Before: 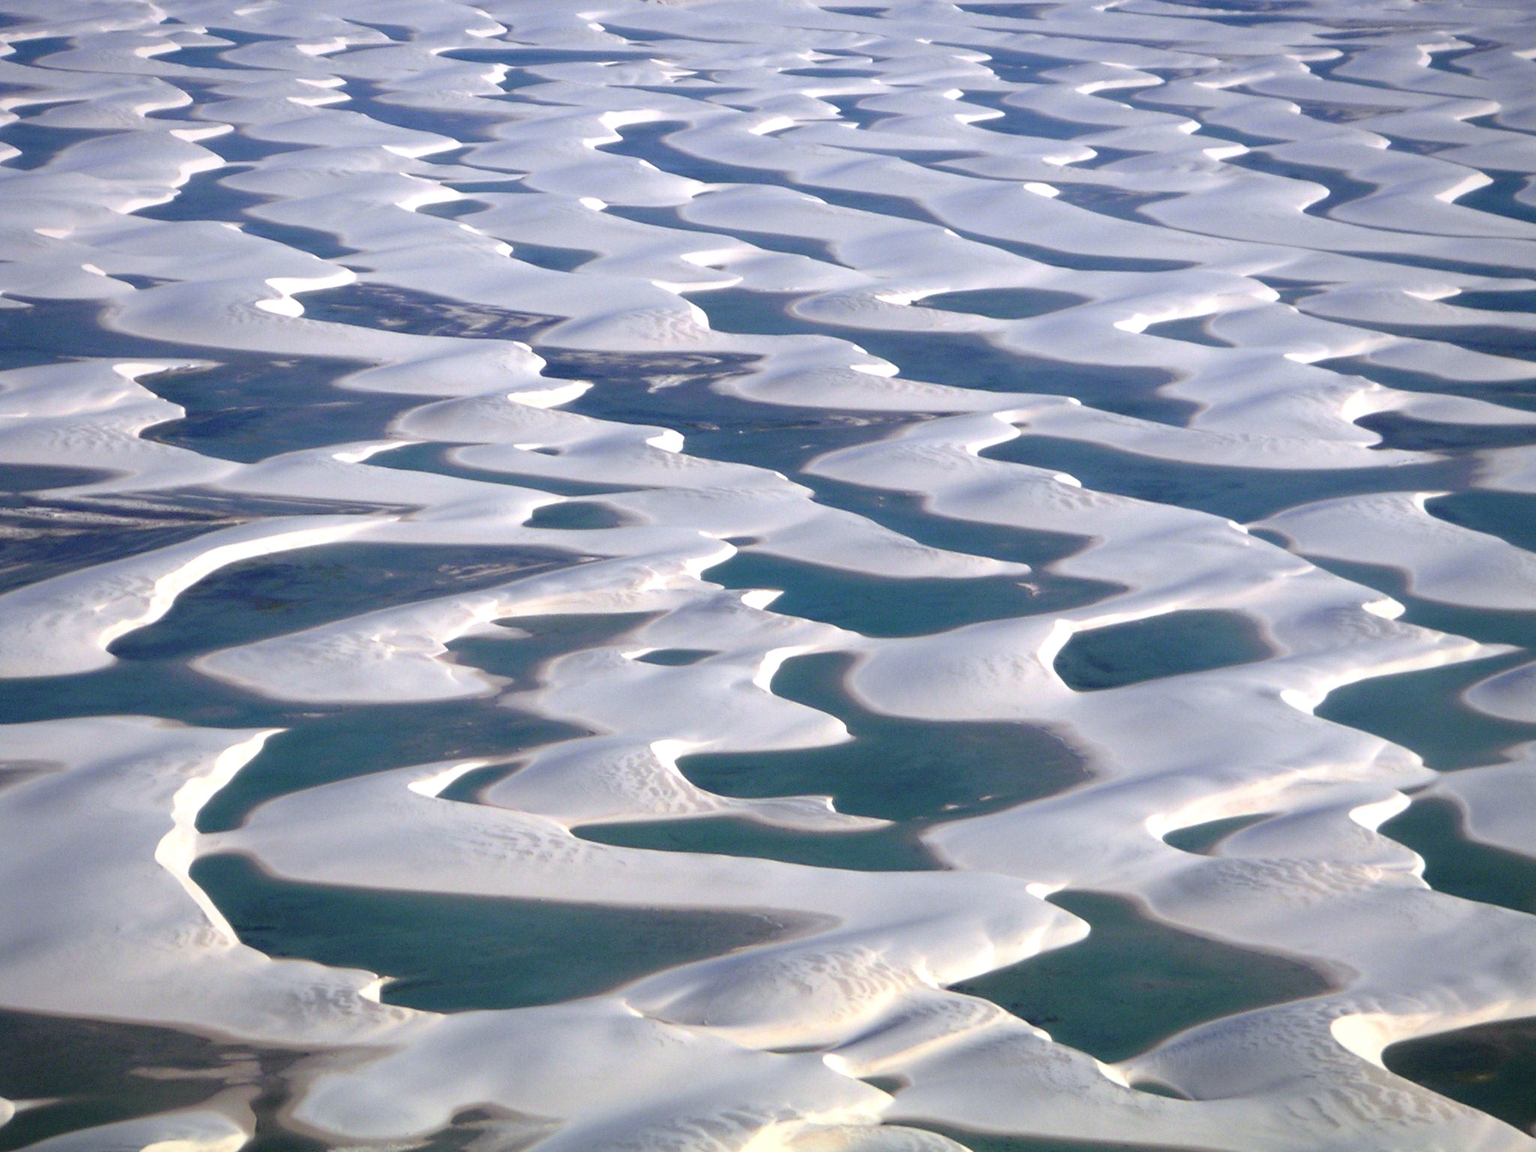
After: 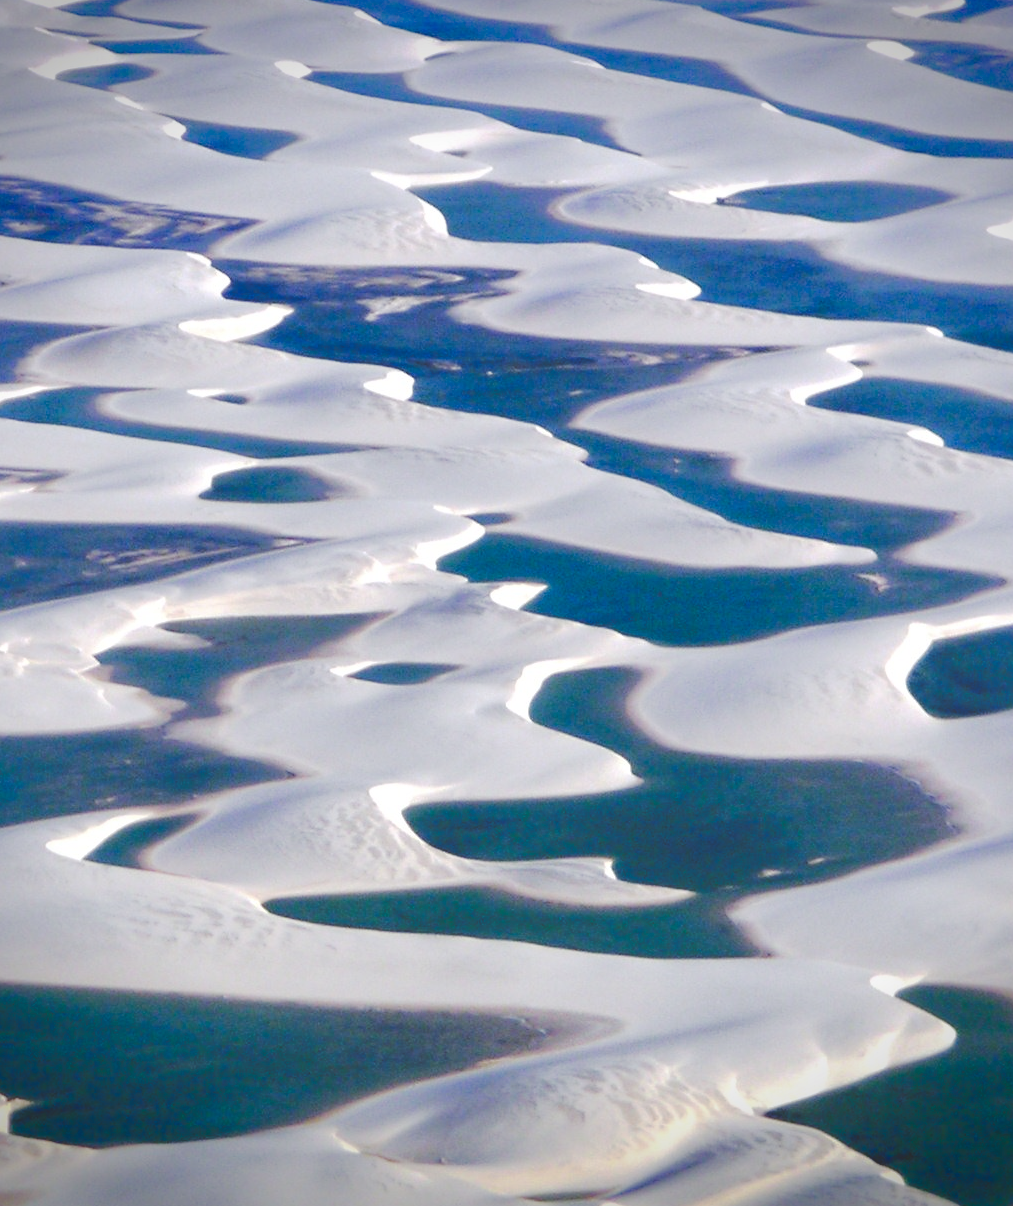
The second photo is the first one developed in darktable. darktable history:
shadows and highlights: on, module defaults
crop and rotate: angle 0.02°, left 24.353%, top 13.219%, right 26.156%, bottom 8.224%
vignetting: fall-off start 88.53%, fall-off radius 44.2%, saturation 0.376, width/height ratio 1.161
tone curve: curves: ch0 [(0, 0) (0.003, 0.145) (0.011, 0.15) (0.025, 0.15) (0.044, 0.156) (0.069, 0.161) (0.1, 0.169) (0.136, 0.175) (0.177, 0.184) (0.224, 0.196) (0.277, 0.234) (0.335, 0.291) (0.399, 0.391) (0.468, 0.505) (0.543, 0.633) (0.623, 0.742) (0.709, 0.826) (0.801, 0.882) (0.898, 0.93) (1, 1)], preserve colors none
